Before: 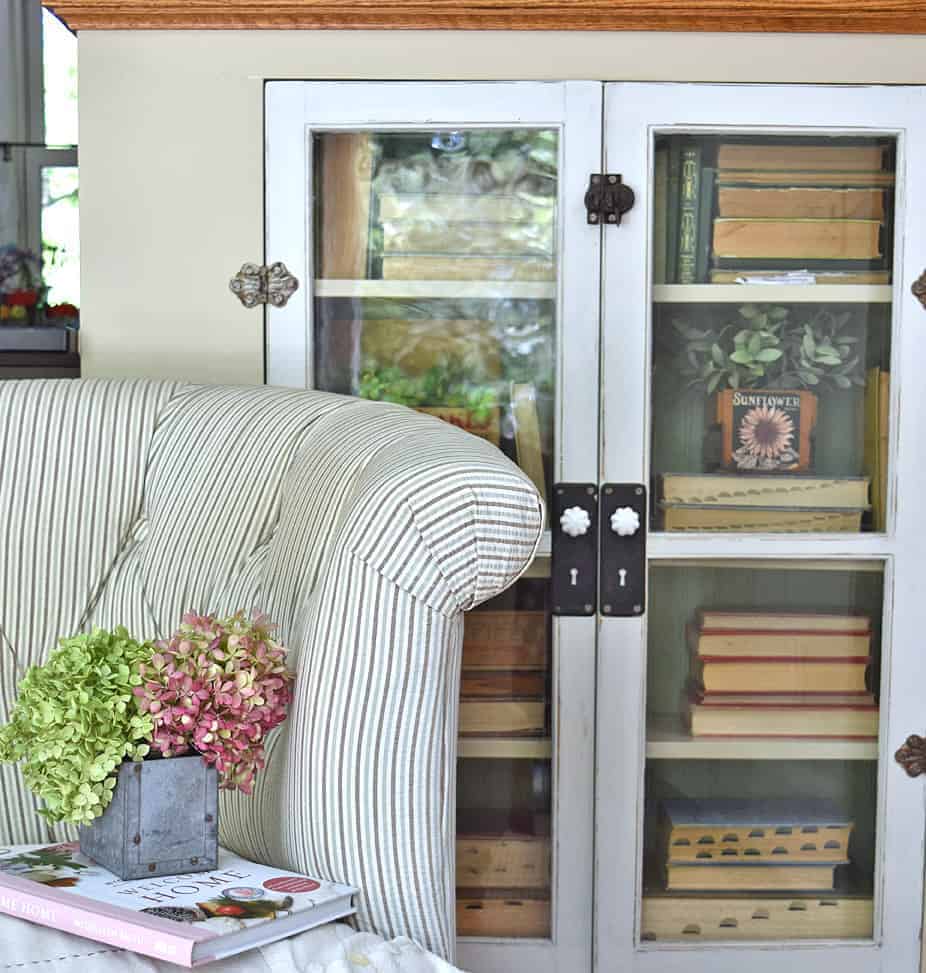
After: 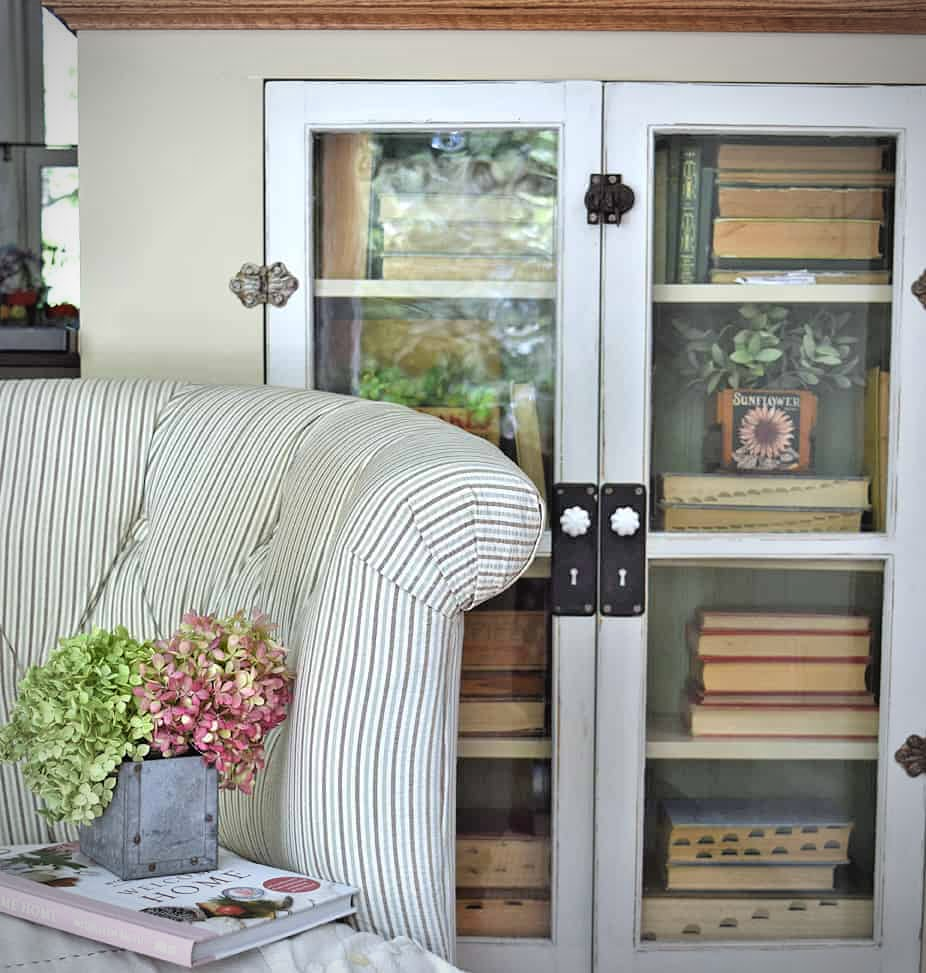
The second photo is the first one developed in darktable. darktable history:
white balance: emerald 1
vignetting: on, module defaults
exposure: compensate highlight preservation false
rgb curve: curves: ch0 [(0, 0) (0.136, 0.078) (0.262, 0.245) (0.414, 0.42) (1, 1)], compensate middle gray true, preserve colors basic power
